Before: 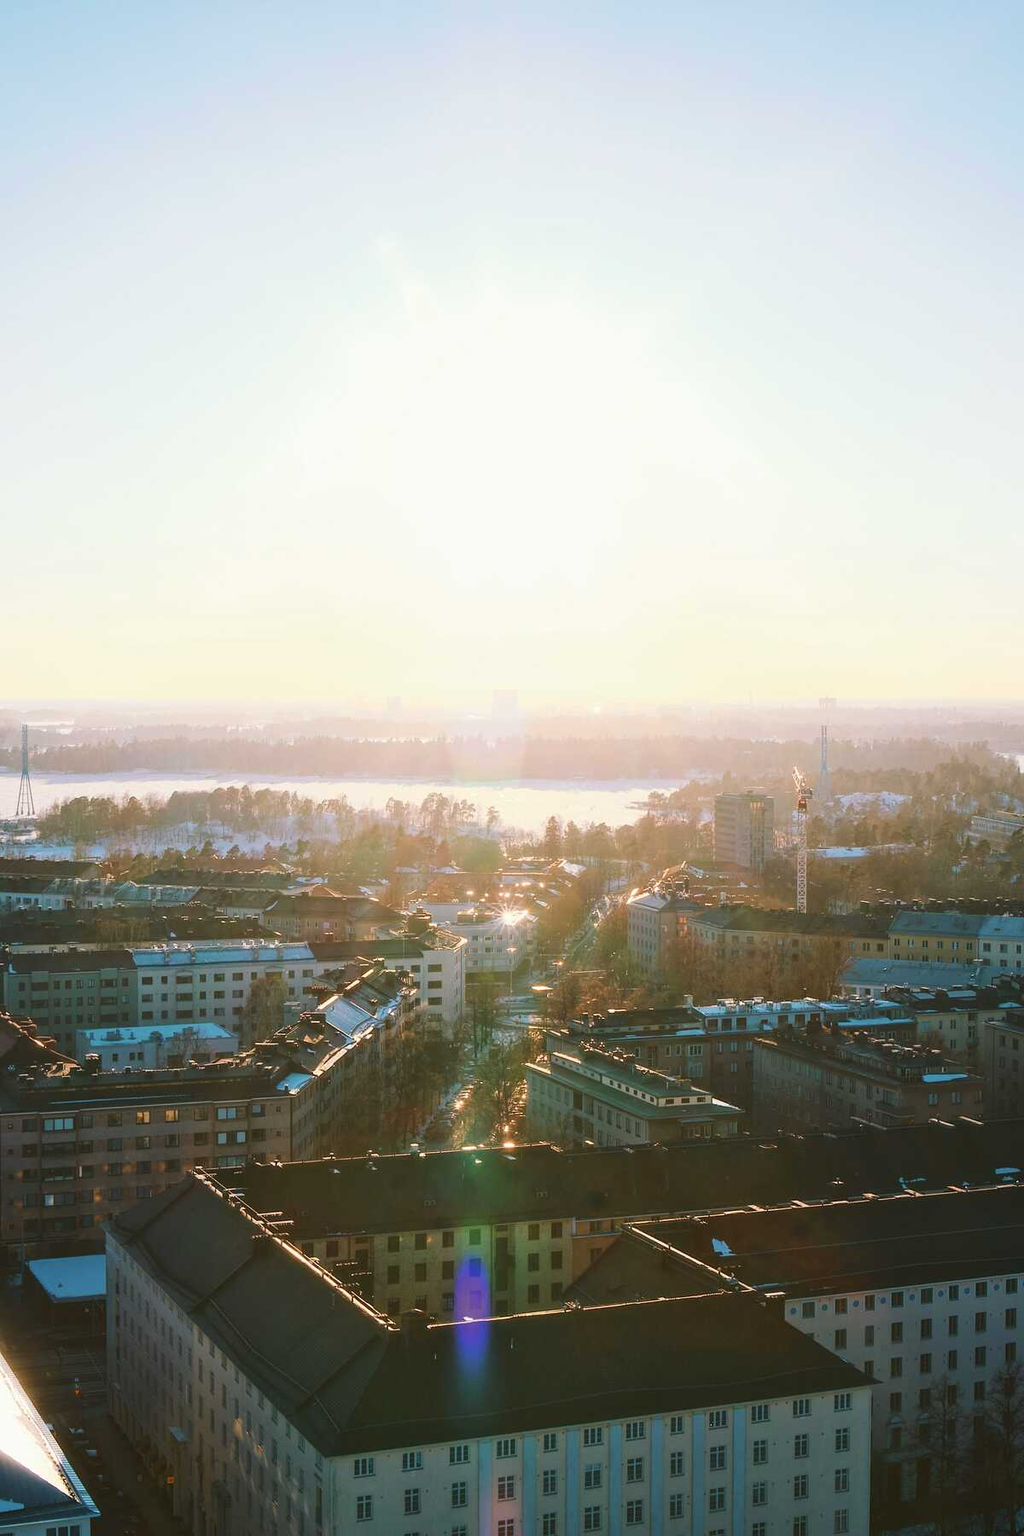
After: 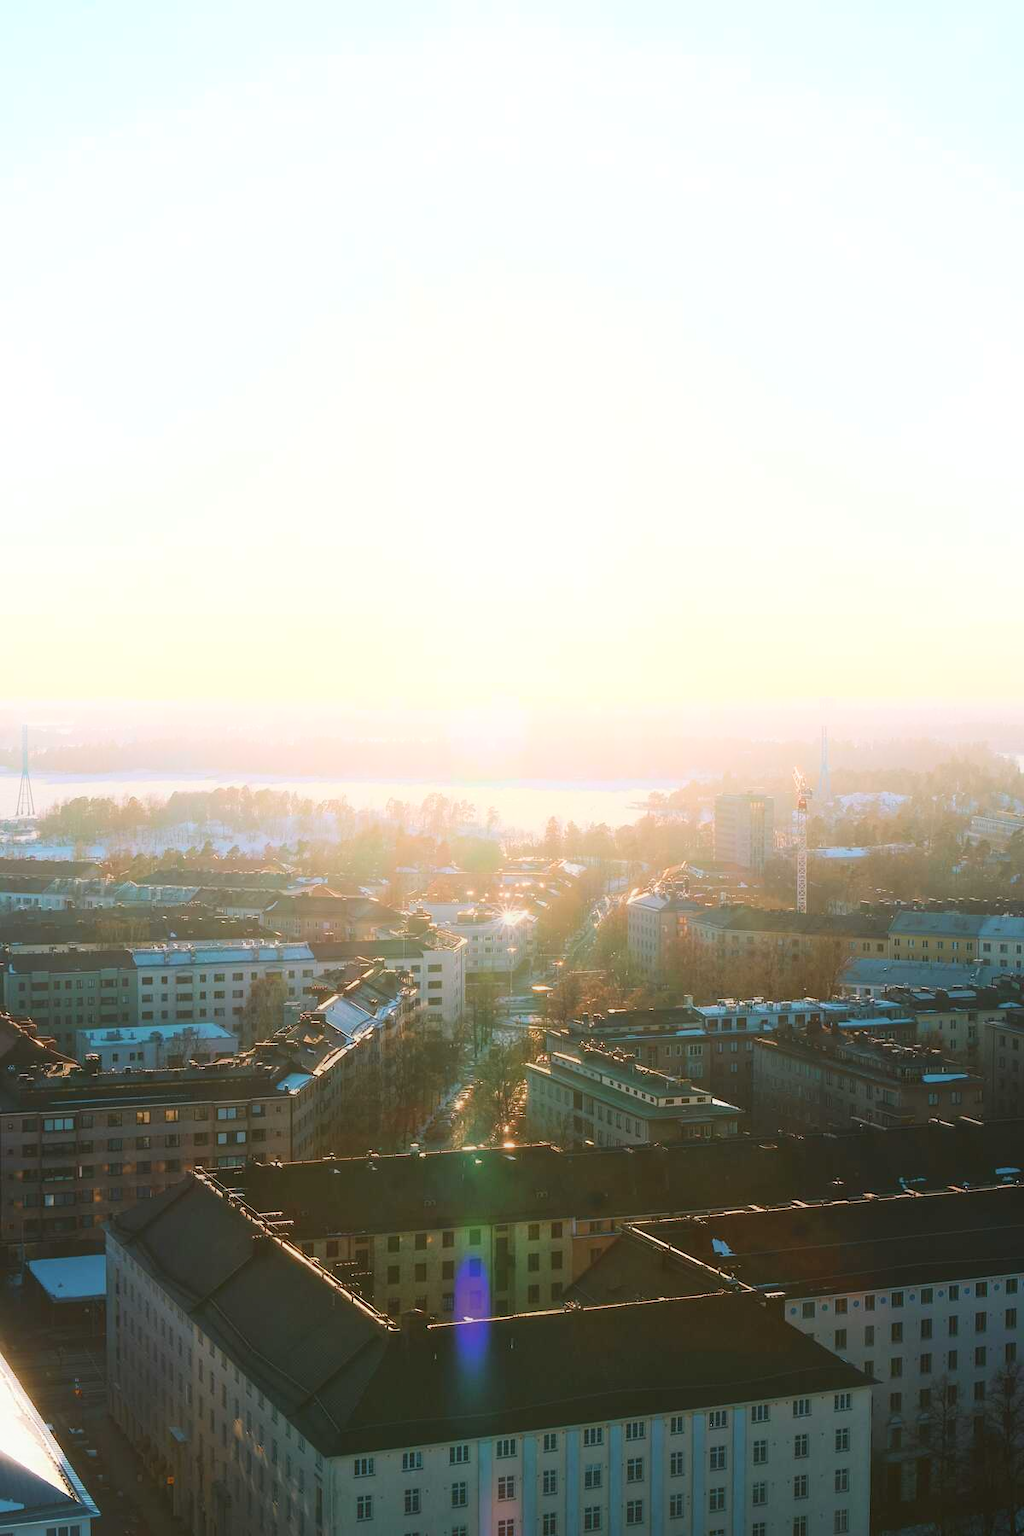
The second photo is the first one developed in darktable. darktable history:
contrast equalizer: octaves 7, y [[0.6 ×6], [0.55 ×6], [0 ×6], [0 ×6], [0 ×6]], mix -0.3
bloom: size 38%, threshold 95%, strength 30%
